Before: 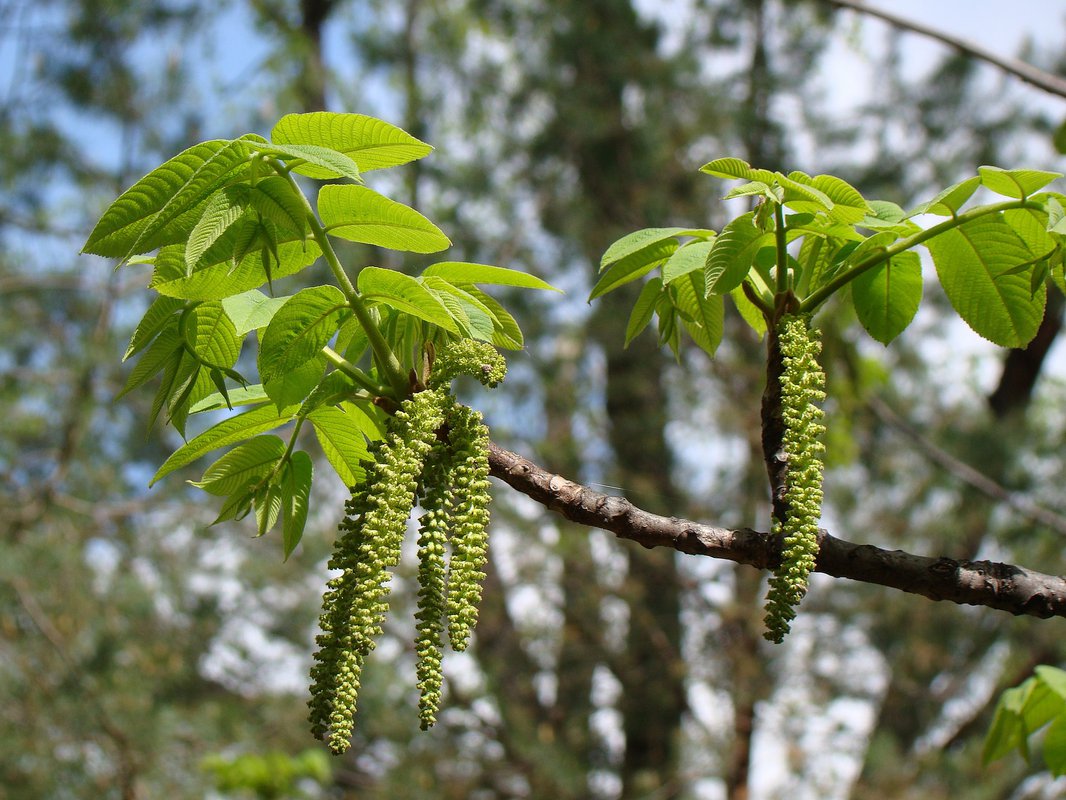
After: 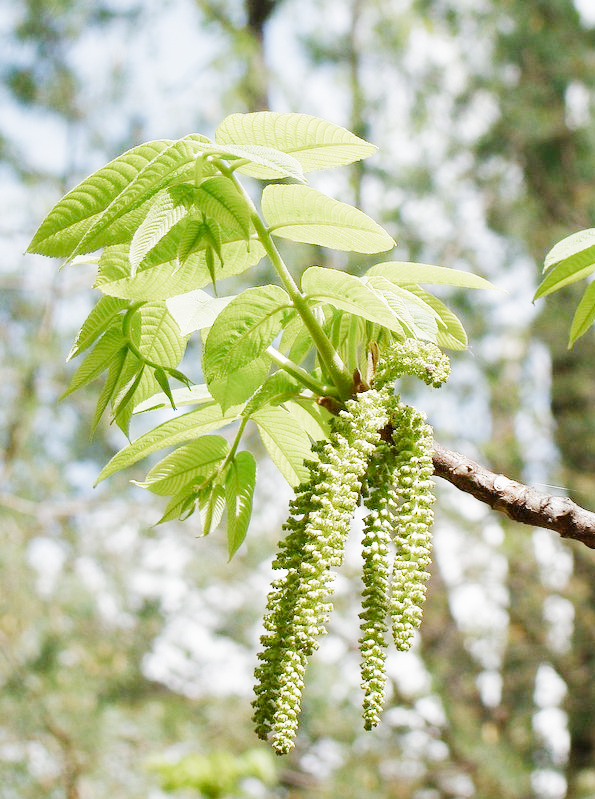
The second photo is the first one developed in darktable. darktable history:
filmic rgb: black relative exposure -6.96 EV, white relative exposure 5.6 EV, hardness 2.85, add noise in highlights 0, preserve chrominance no, color science v3 (2019), use custom middle-gray values true, contrast in highlights soft
exposure: exposure 2.23 EV, compensate exposure bias true, compensate highlight preservation false
crop: left 5.313%, right 38.871%
